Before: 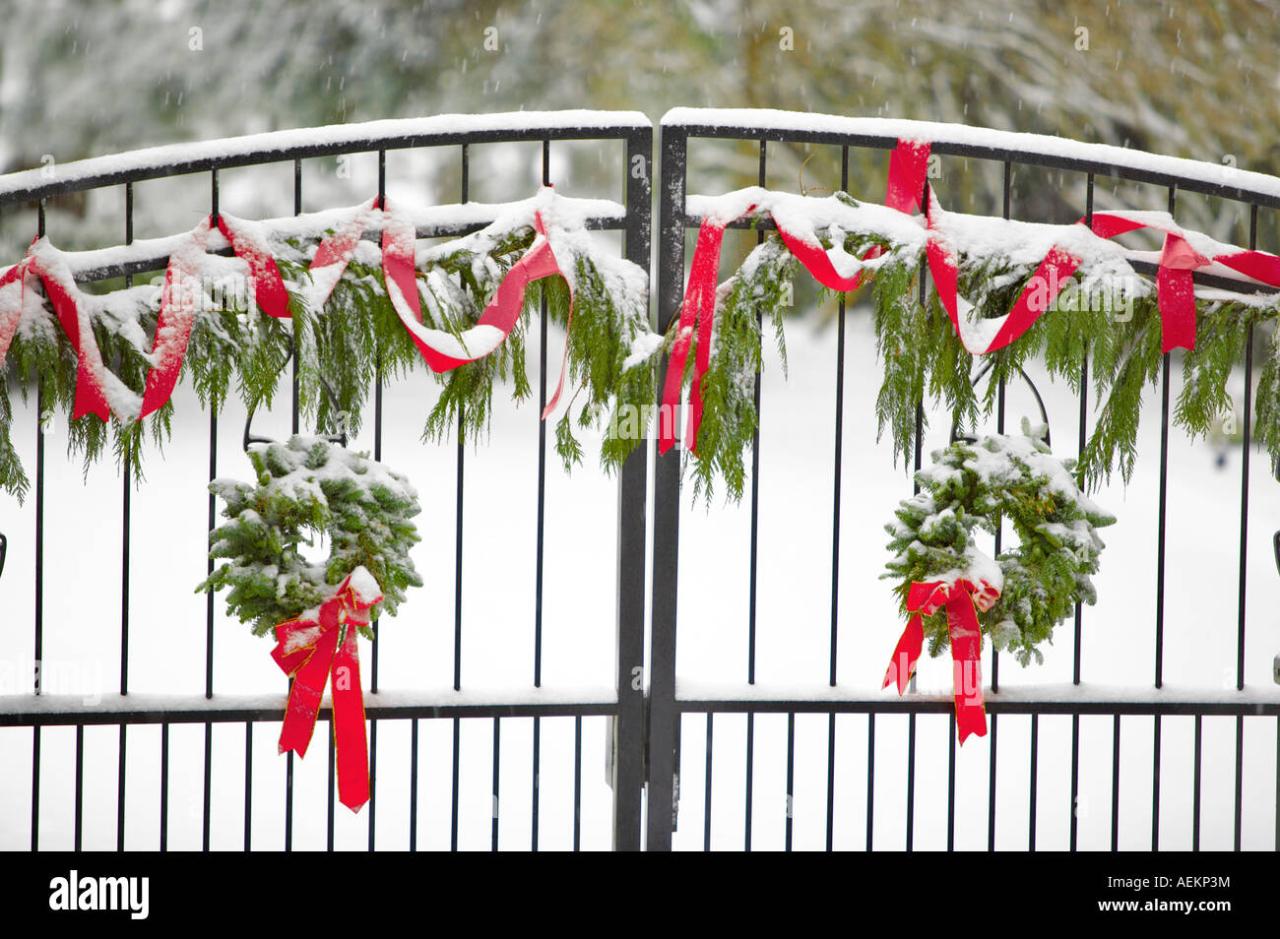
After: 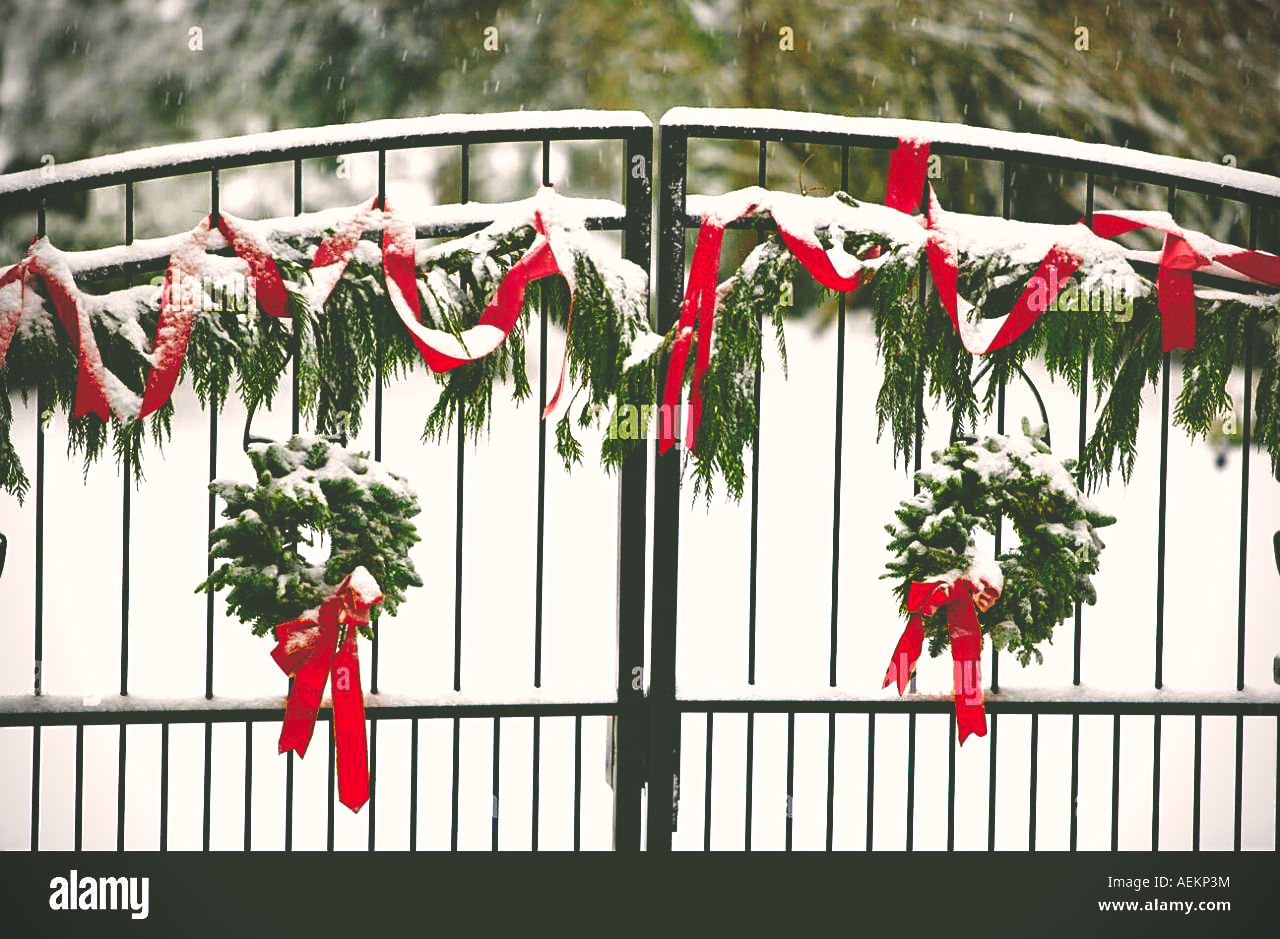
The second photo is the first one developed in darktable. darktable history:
base curve: curves: ch0 [(0, 0.036) (0.083, 0.04) (0.804, 1)], preserve colors none
sharpen: on, module defaults
color correction: highlights a* 4.47, highlights b* 4.95, shadows a* -7.77, shadows b* 4.71
vignetting: fall-off start 91.65%, brightness -0.624, saturation -0.678, unbound false
